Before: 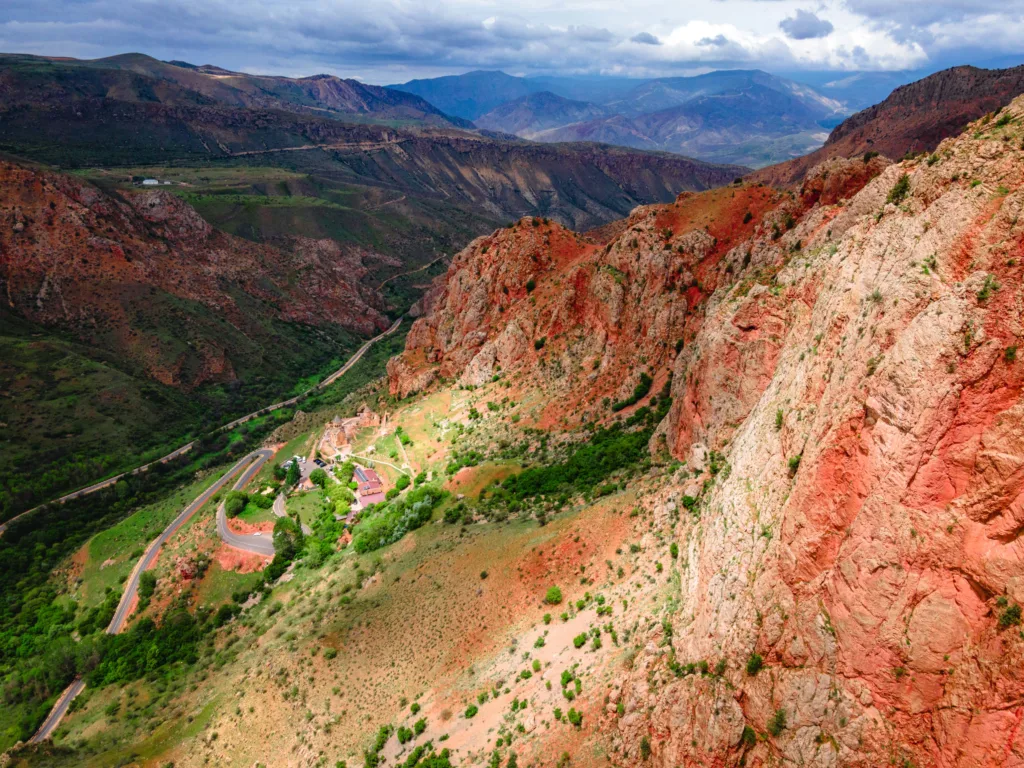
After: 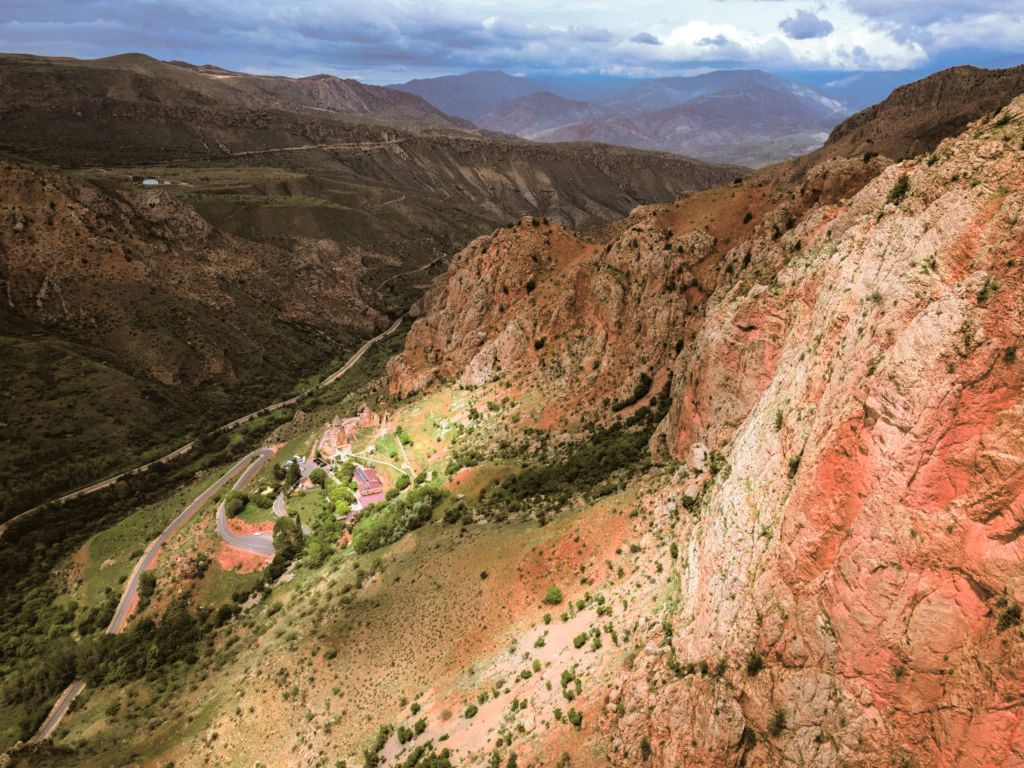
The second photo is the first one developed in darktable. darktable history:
split-toning: shadows › hue 37.98°, highlights › hue 185.58°, balance -55.261
tone equalizer: -8 EV 0.06 EV, smoothing diameter 25%, edges refinement/feathering 10, preserve details guided filter
